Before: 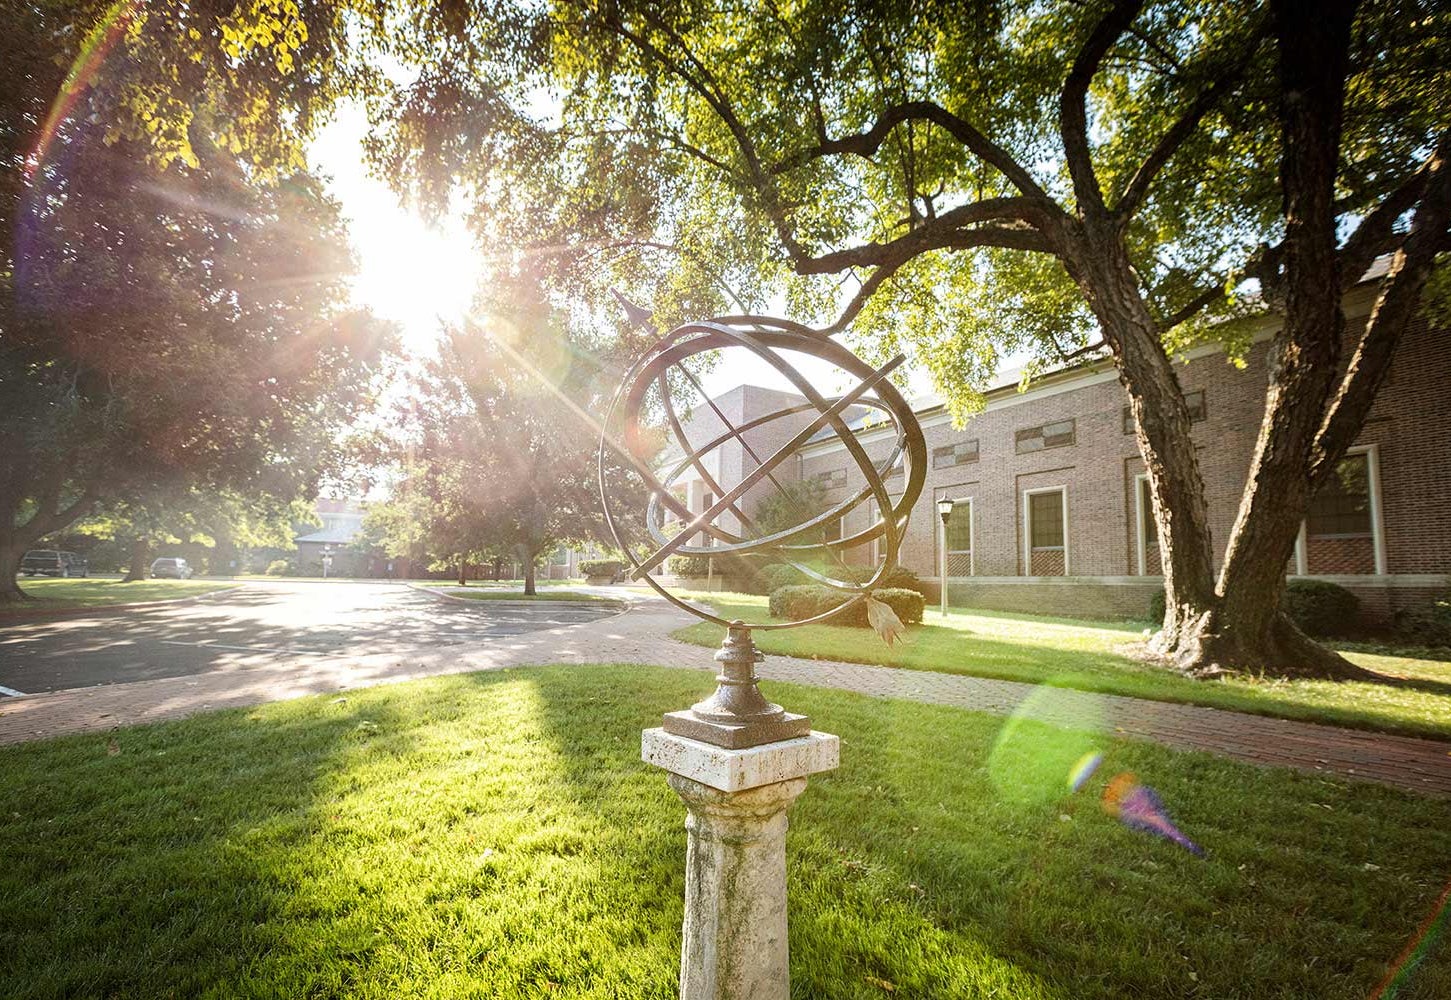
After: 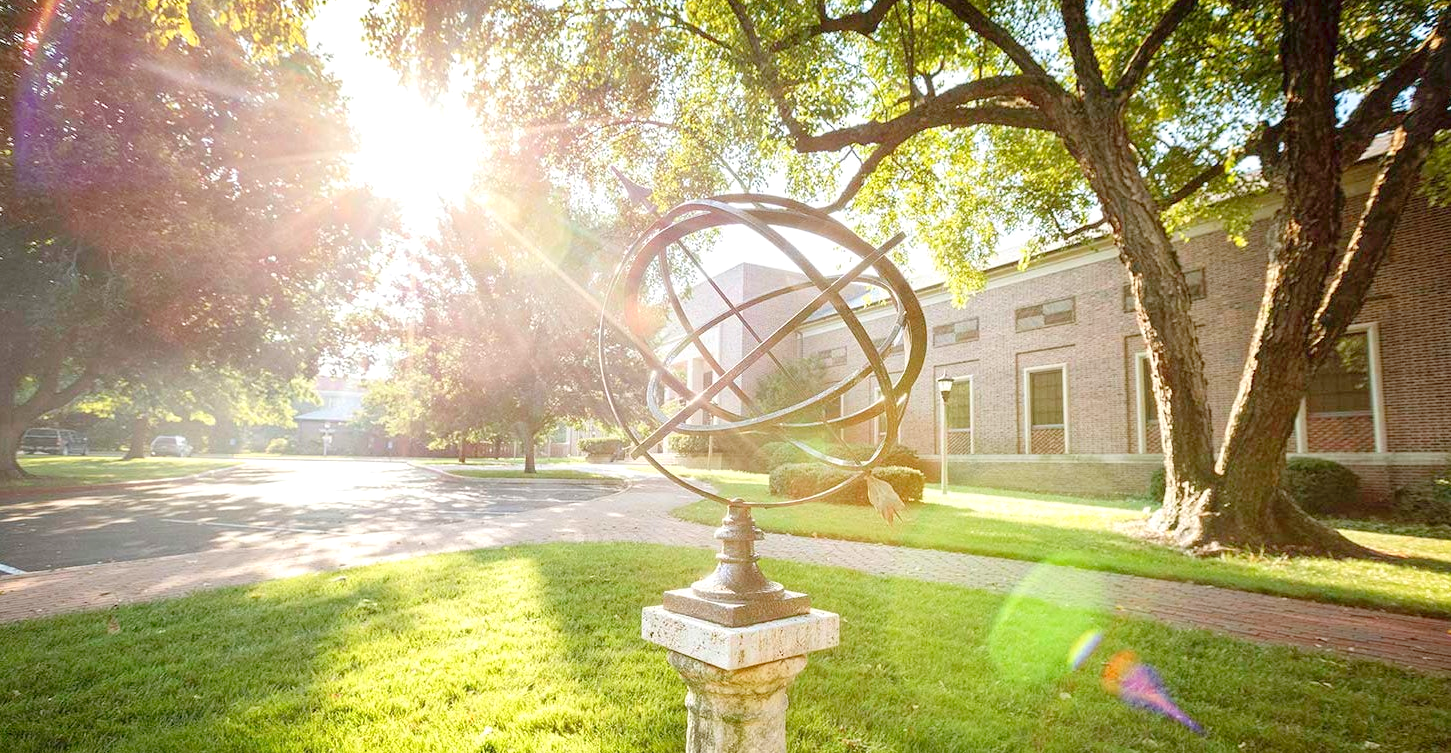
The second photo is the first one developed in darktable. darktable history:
levels: levels [0, 0.397, 0.955]
crop and rotate: top 12.292%, bottom 12.309%
